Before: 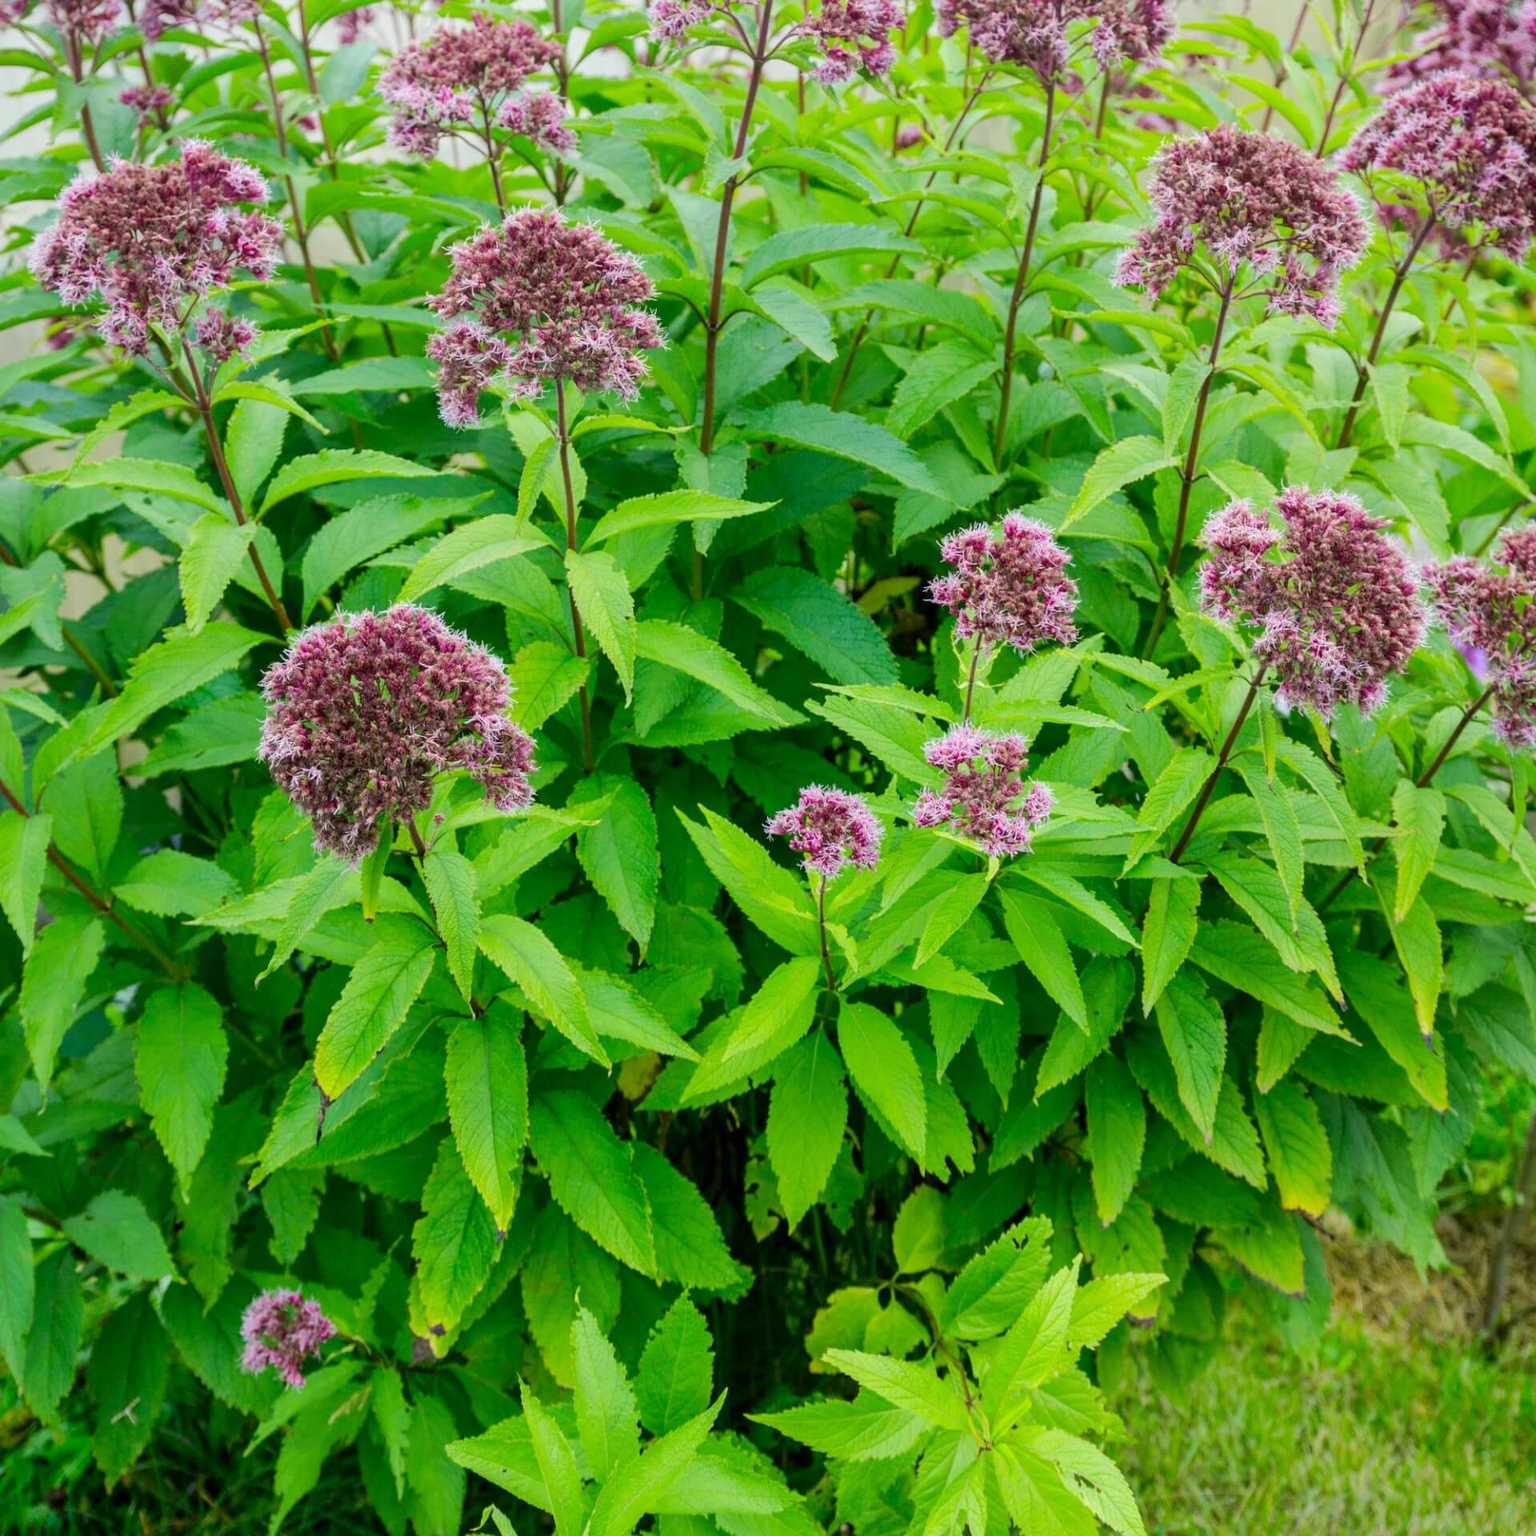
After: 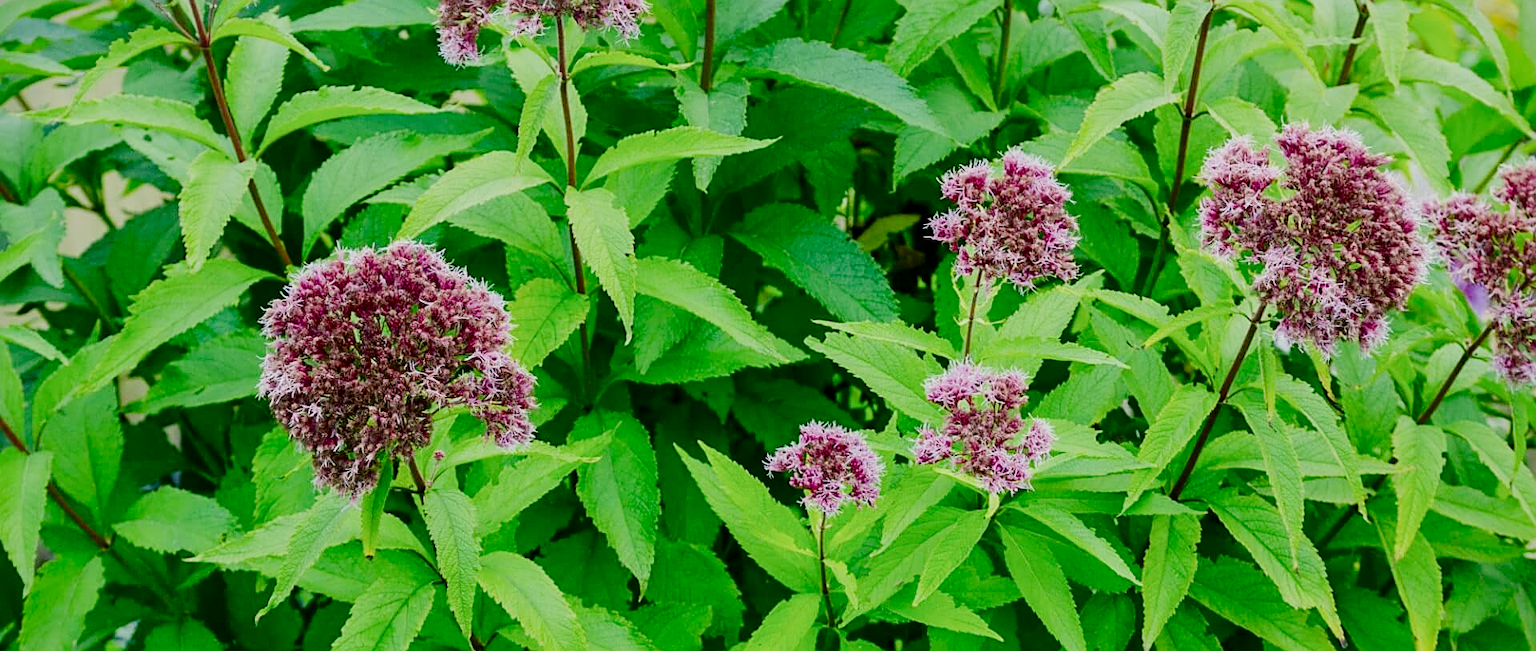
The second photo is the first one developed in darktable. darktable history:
crop and rotate: top 23.657%, bottom 33.916%
filmic rgb: black relative exposure -6.95 EV, white relative exposure 5.63 EV, hardness 2.86, contrast in shadows safe
exposure: black level correction 0, exposure 1.56 EV, compensate exposure bias true, compensate highlight preservation false
sharpen: on, module defaults
vignetting: fall-off start 99.95%, saturation 0.372, width/height ratio 1.303
contrast brightness saturation: brightness -0.501
tone equalizer: mask exposure compensation -0.496 EV
